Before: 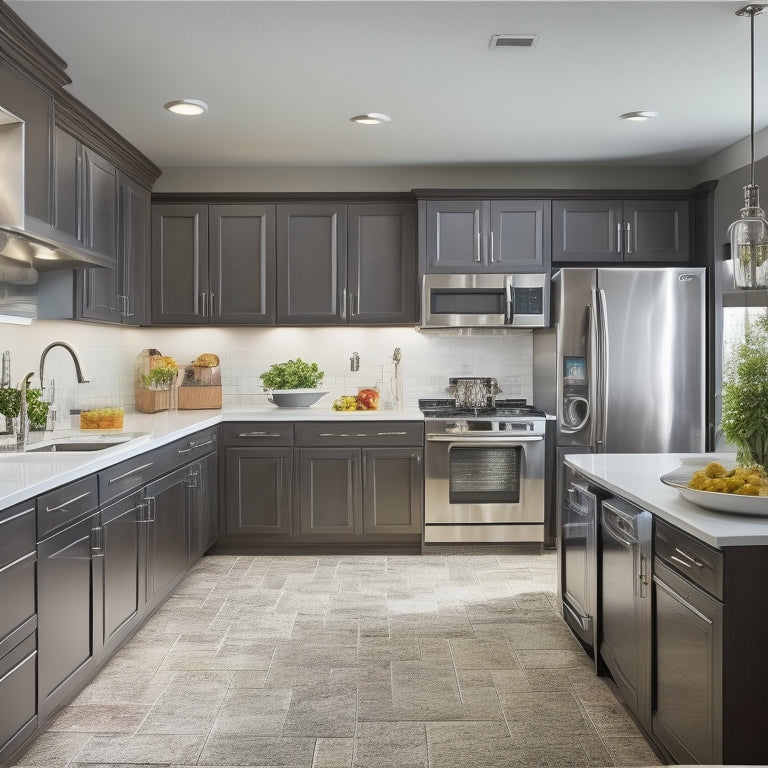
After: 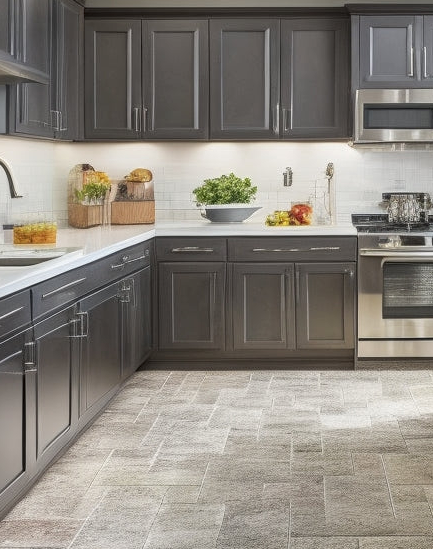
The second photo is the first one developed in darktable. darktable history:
crop: left 8.793%, top 24.139%, right 34.715%, bottom 4.33%
local contrast: on, module defaults
